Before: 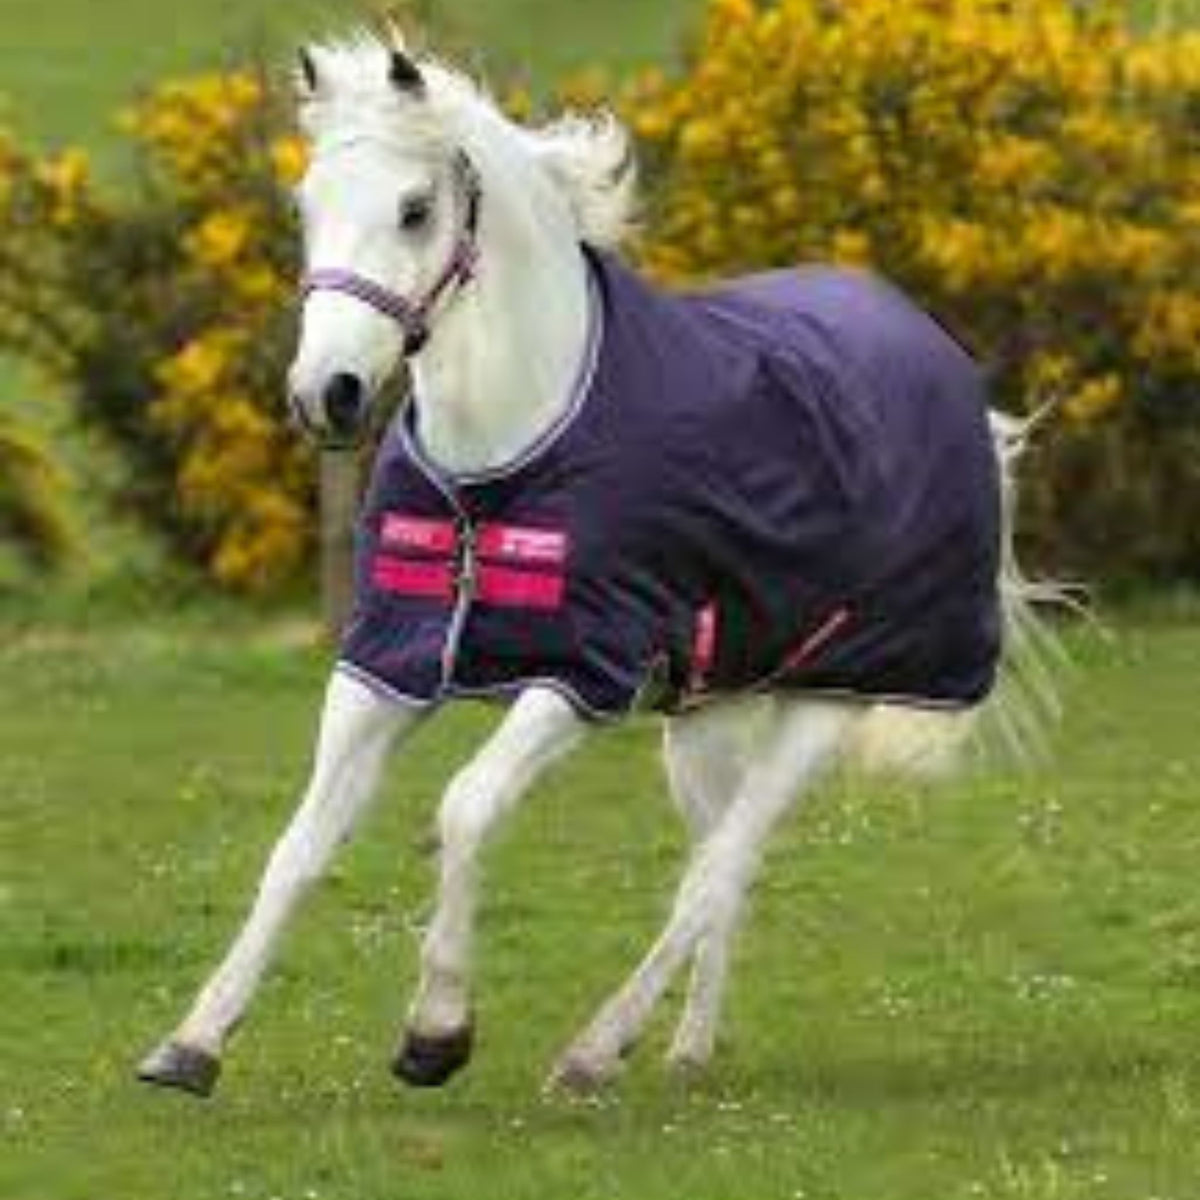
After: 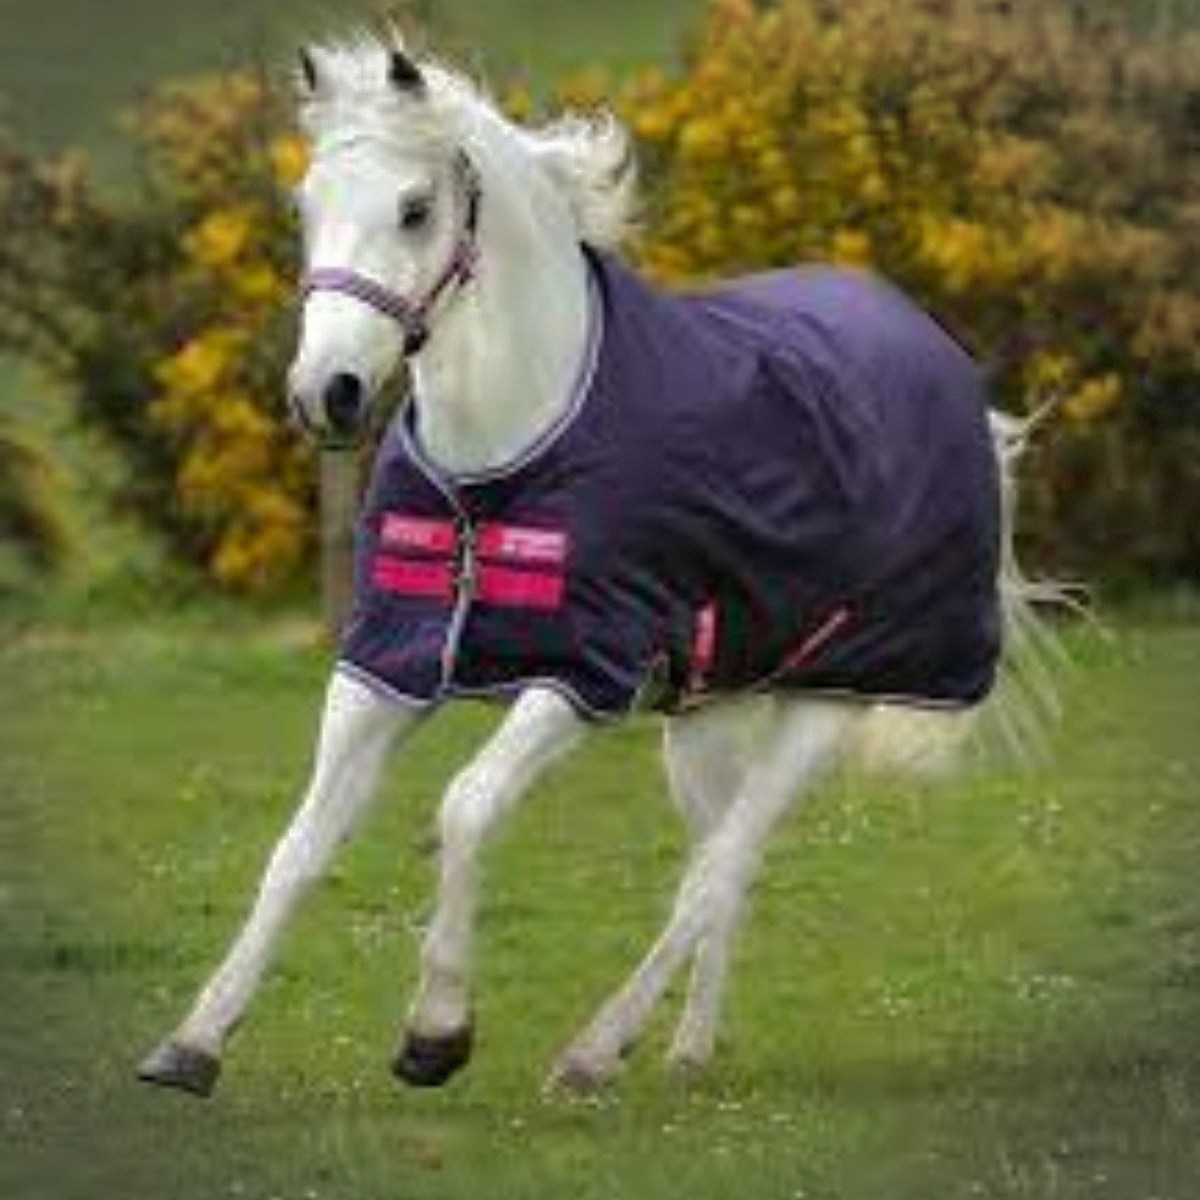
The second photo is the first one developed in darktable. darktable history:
rgb curve: curves: ch0 [(0, 0) (0.175, 0.154) (0.785, 0.663) (1, 1)]
vignetting: dithering 8-bit output, unbound false
